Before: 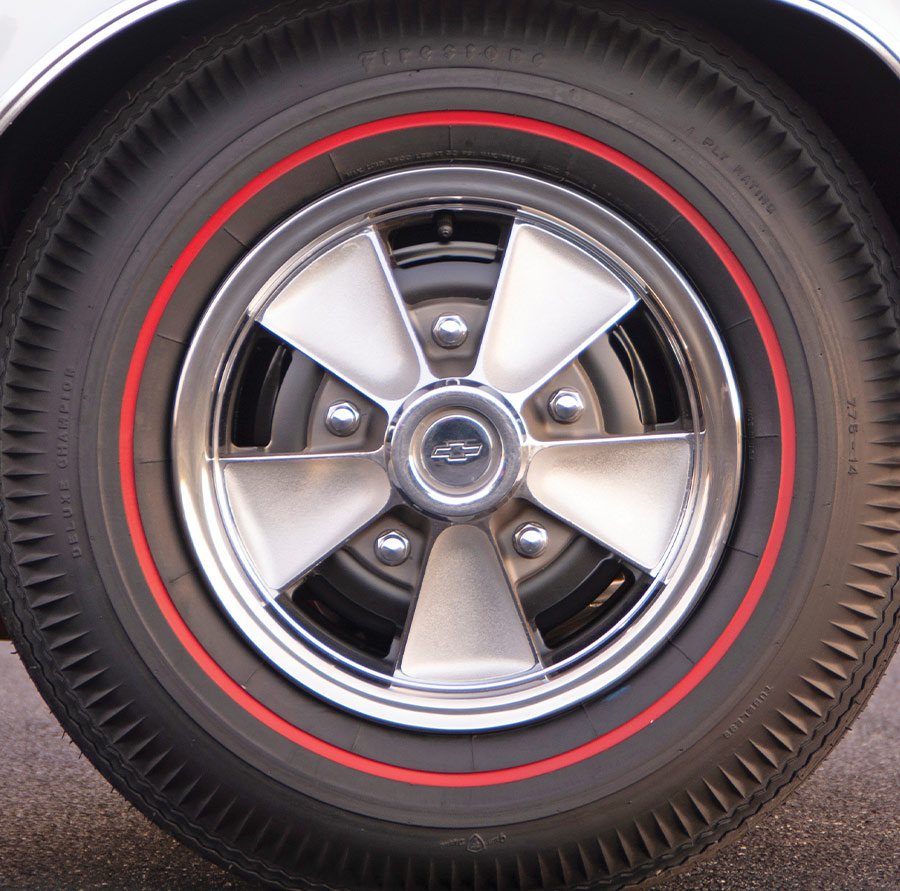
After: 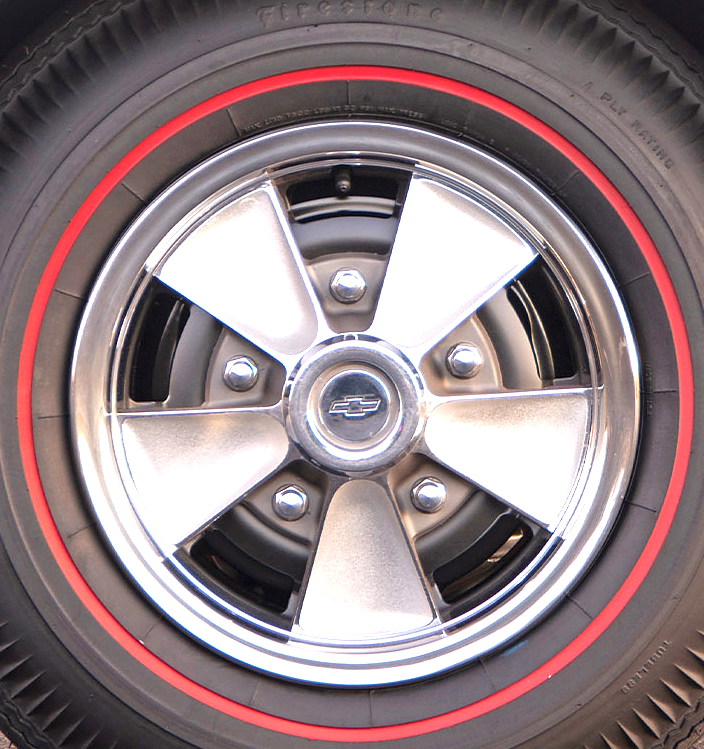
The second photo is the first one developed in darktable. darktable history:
crop: left 11.384%, top 5.057%, right 9.604%, bottom 10.185%
exposure: black level correction 0, exposure 0.696 EV, compensate highlight preservation false
local contrast: highlights 100%, shadows 103%, detail 119%, midtone range 0.2
sharpen: radius 1.005, threshold 1.074
